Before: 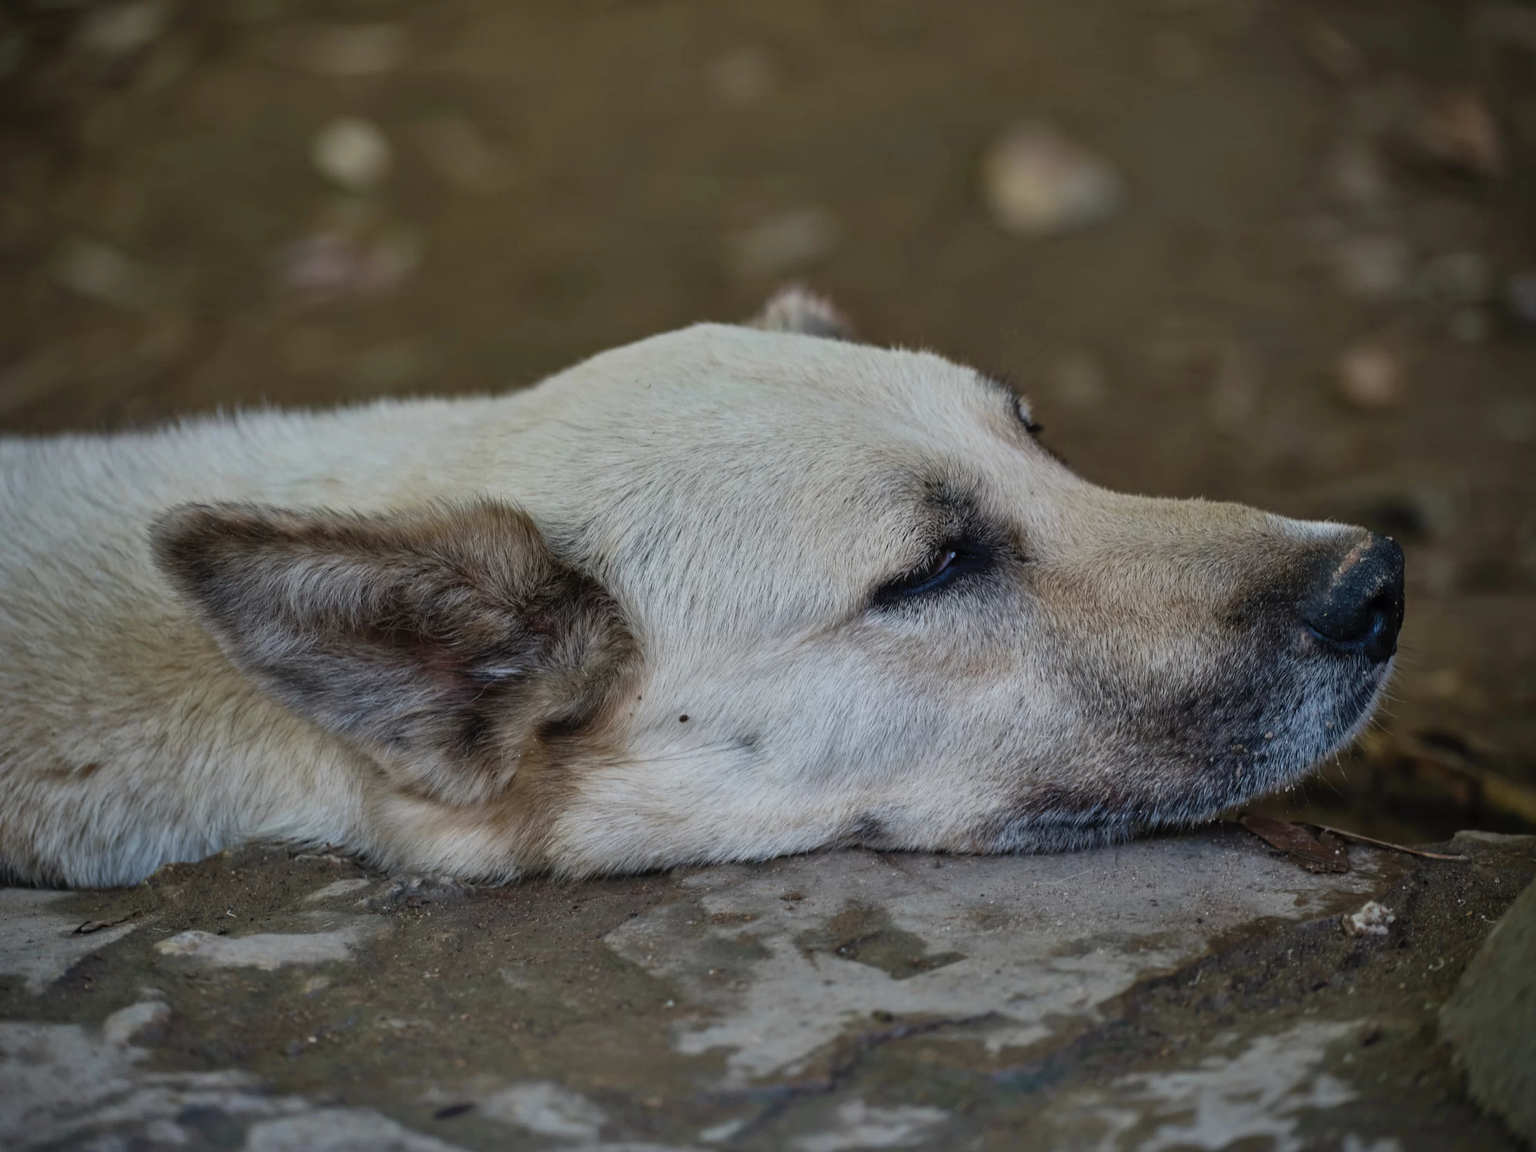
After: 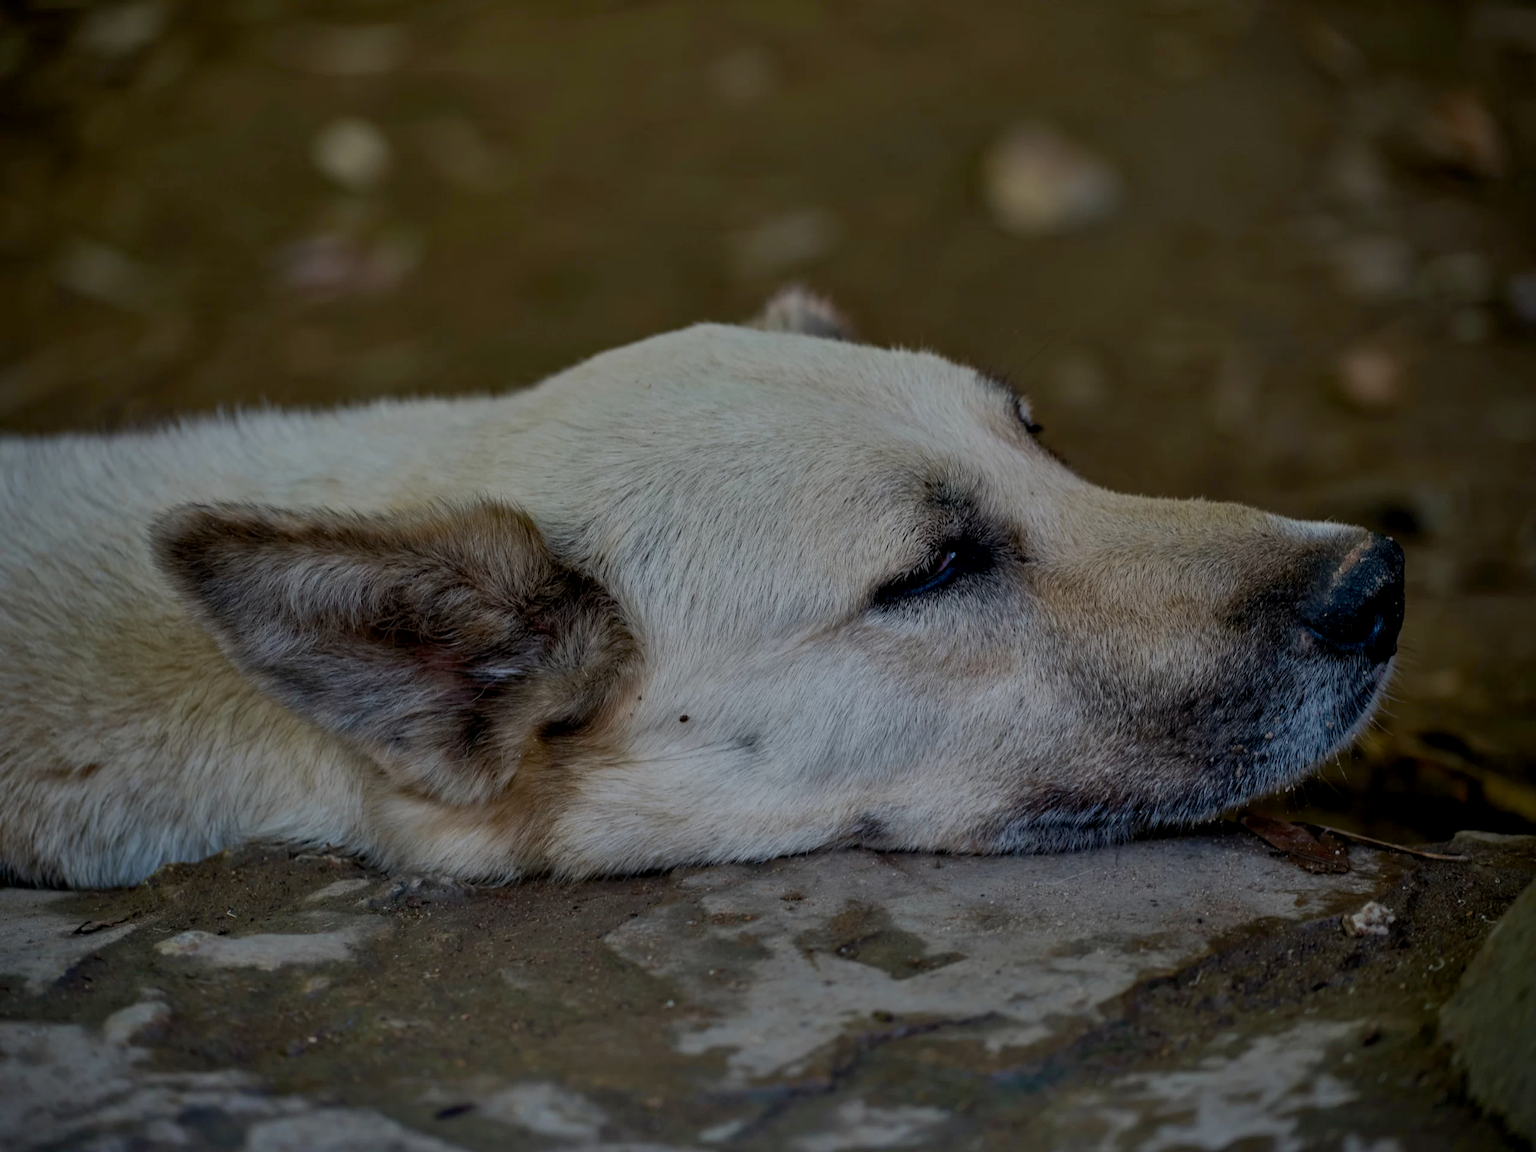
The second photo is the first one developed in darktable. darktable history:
exposure: black level correction 0.009, exposure -0.634 EV, compensate highlight preservation false
color balance rgb: perceptual saturation grading › global saturation 25.001%
